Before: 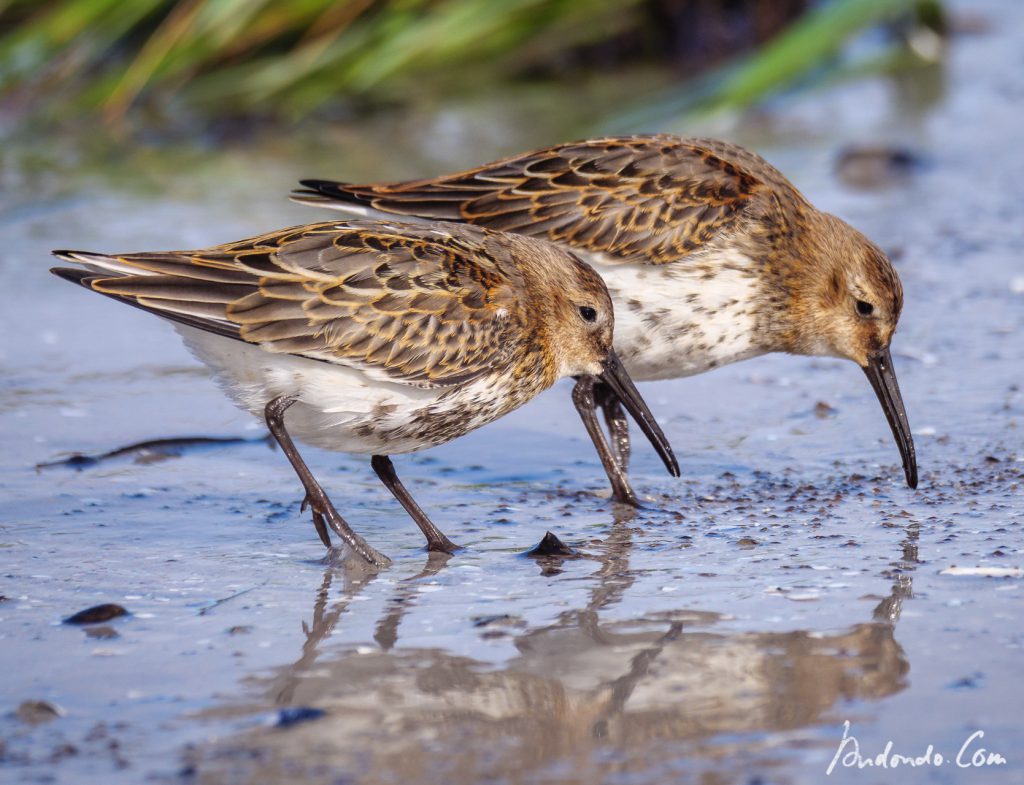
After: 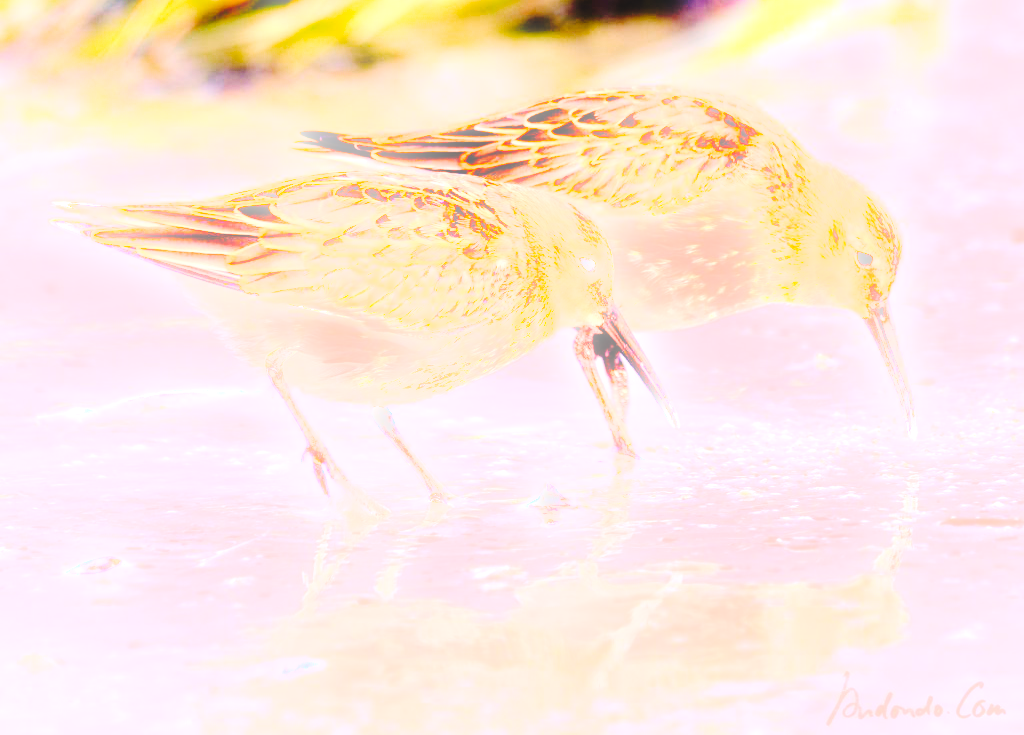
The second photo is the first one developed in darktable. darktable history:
tone curve: curves: ch0 [(0, 0) (0.003, 0.003) (0.011, 0.009) (0.025, 0.018) (0.044, 0.027) (0.069, 0.034) (0.1, 0.043) (0.136, 0.056) (0.177, 0.084) (0.224, 0.138) (0.277, 0.203) (0.335, 0.329) (0.399, 0.451) (0.468, 0.572) (0.543, 0.671) (0.623, 0.754) (0.709, 0.821) (0.801, 0.88) (0.898, 0.938) (1, 1)], preserve colors none
white balance: red 1.029, blue 0.92
exposure: black level correction 0, exposure 2.088 EV, compensate exposure bias true, compensate highlight preservation false
color correction: highlights a* 14.52, highlights b* 4.84
crop and rotate: top 6.25%
base curve: curves: ch0 [(0, 0) (0.073, 0.04) (0.157, 0.139) (0.492, 0.492) (0.758, 0.758) (1, 1)], preserve colors none
bloom: size 5%, threshold 95%, strength 15%
